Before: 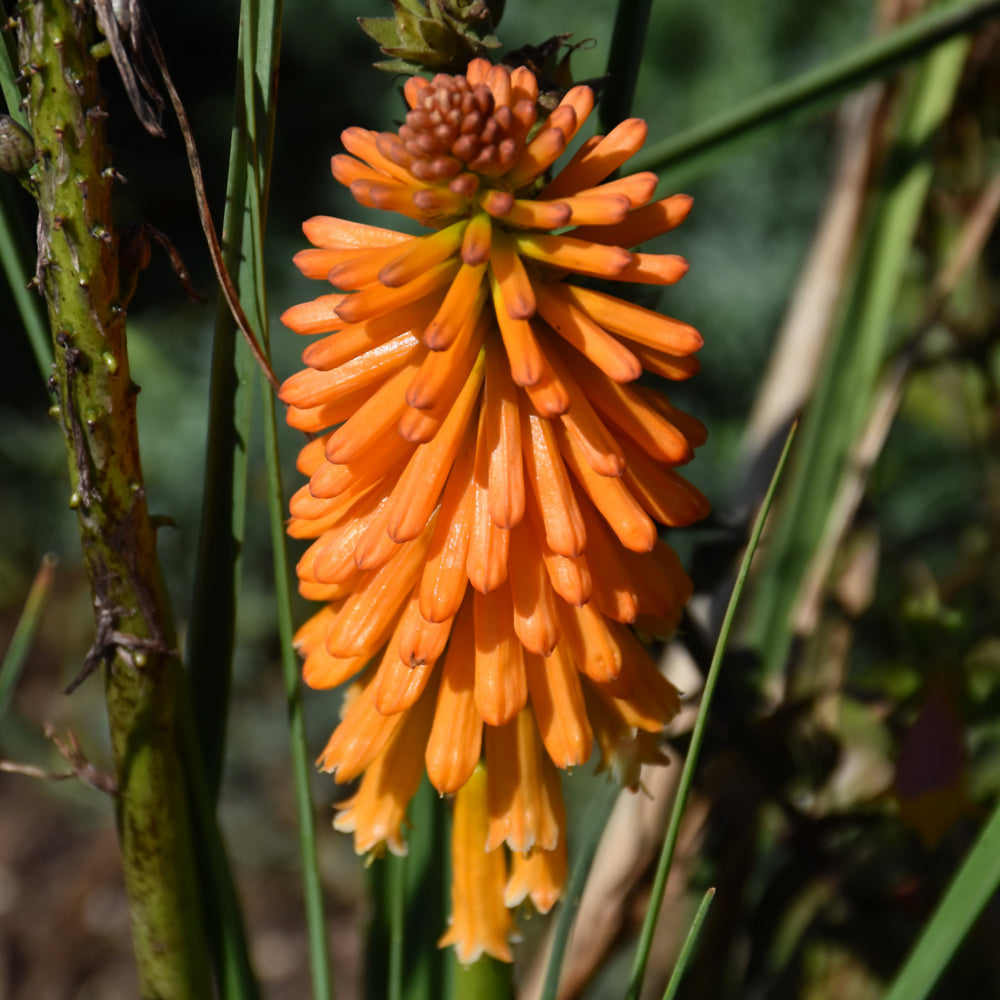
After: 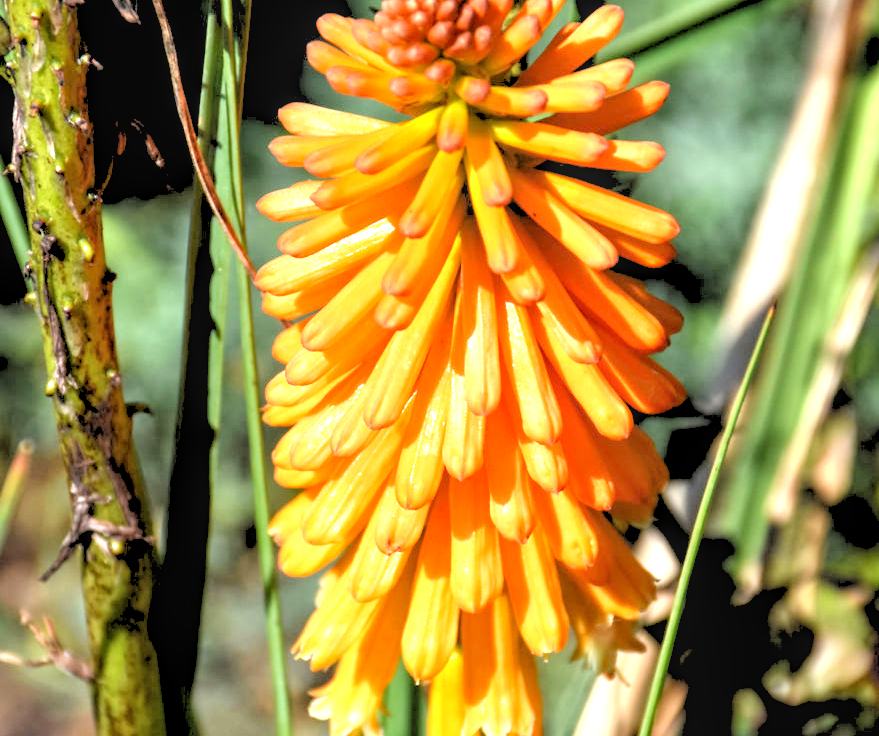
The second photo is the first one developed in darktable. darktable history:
rgb levels: levels [[0.027, 0.429, 0.996], [0, 0.5, 1], [0, 0.5, 1]]
crop and rotate: left 2.425%, top 11.305%, right 9.6%, bottom 15.08%
local contrast: on, module defaults
exposure: black level correction 0, exposure 1.7 EV, compensate exposure bias true, compensate highlight preservation false
